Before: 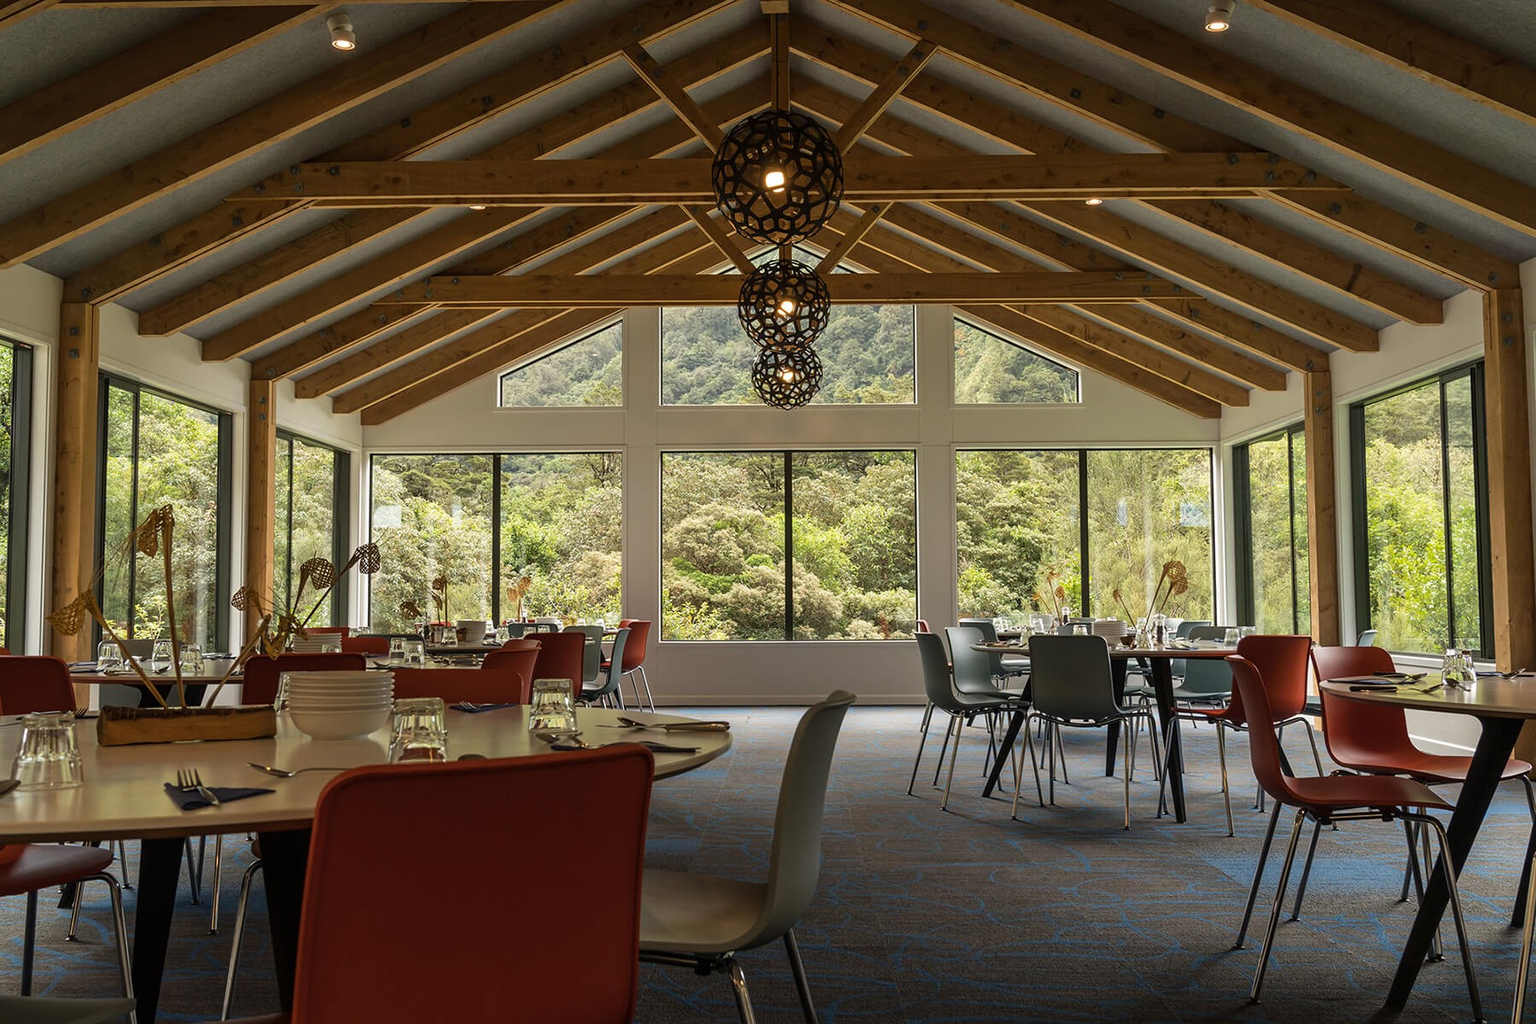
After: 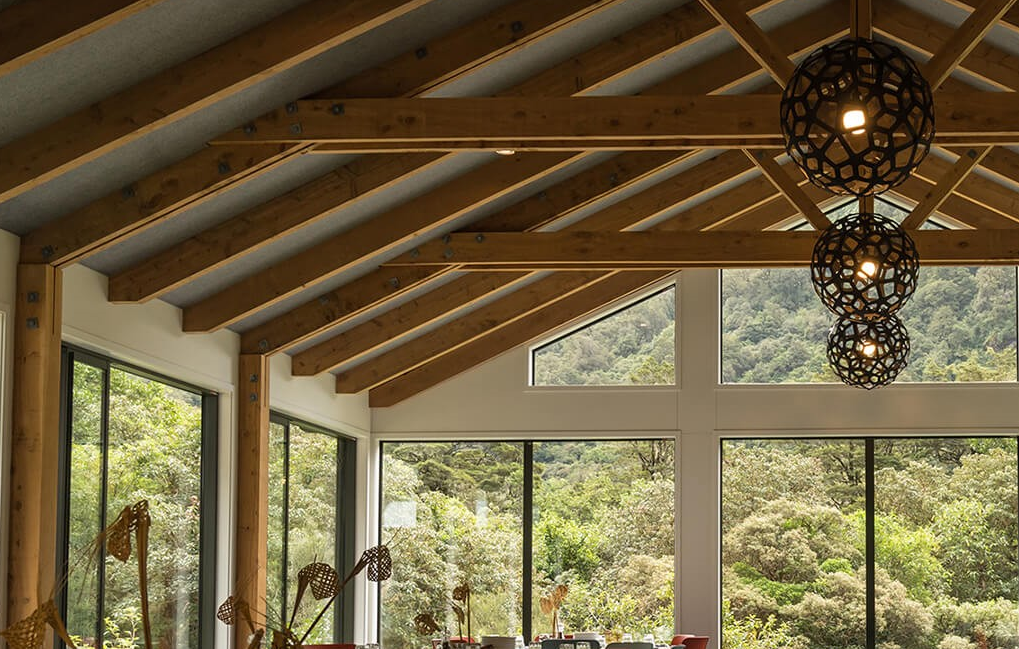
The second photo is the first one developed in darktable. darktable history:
crop and rotate: left 3.022%, top 7.645%, right 40.326%, bottom 38.216%
